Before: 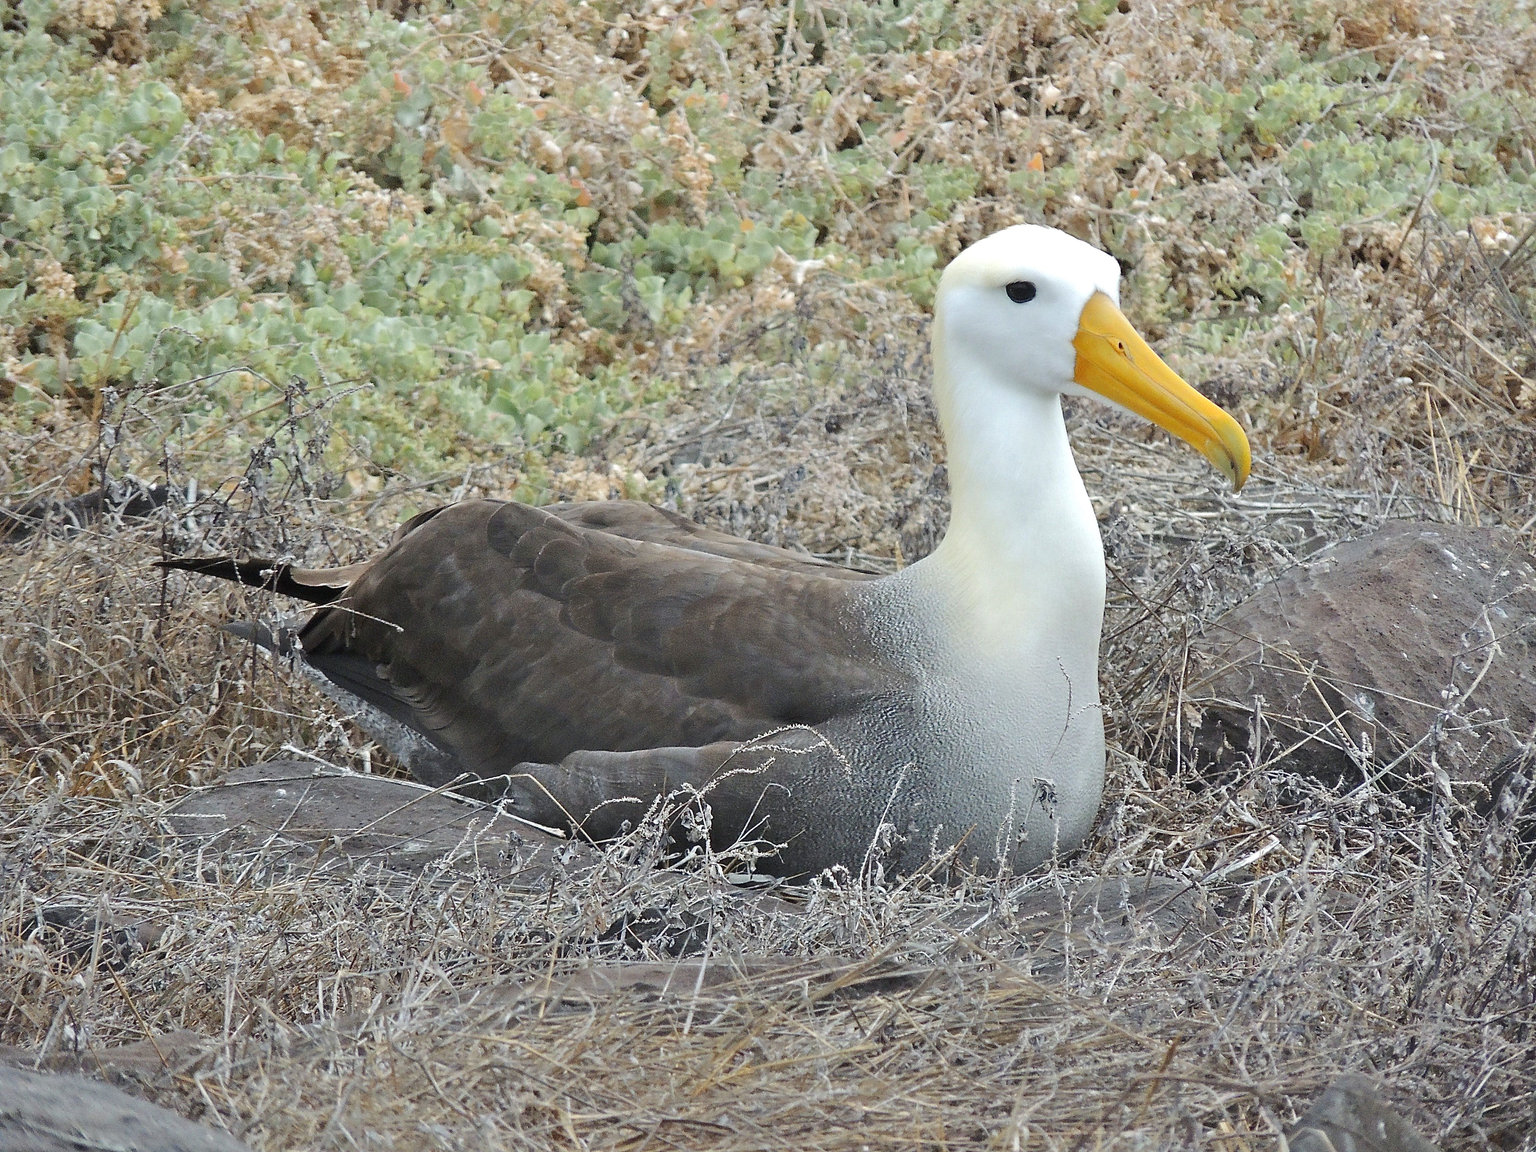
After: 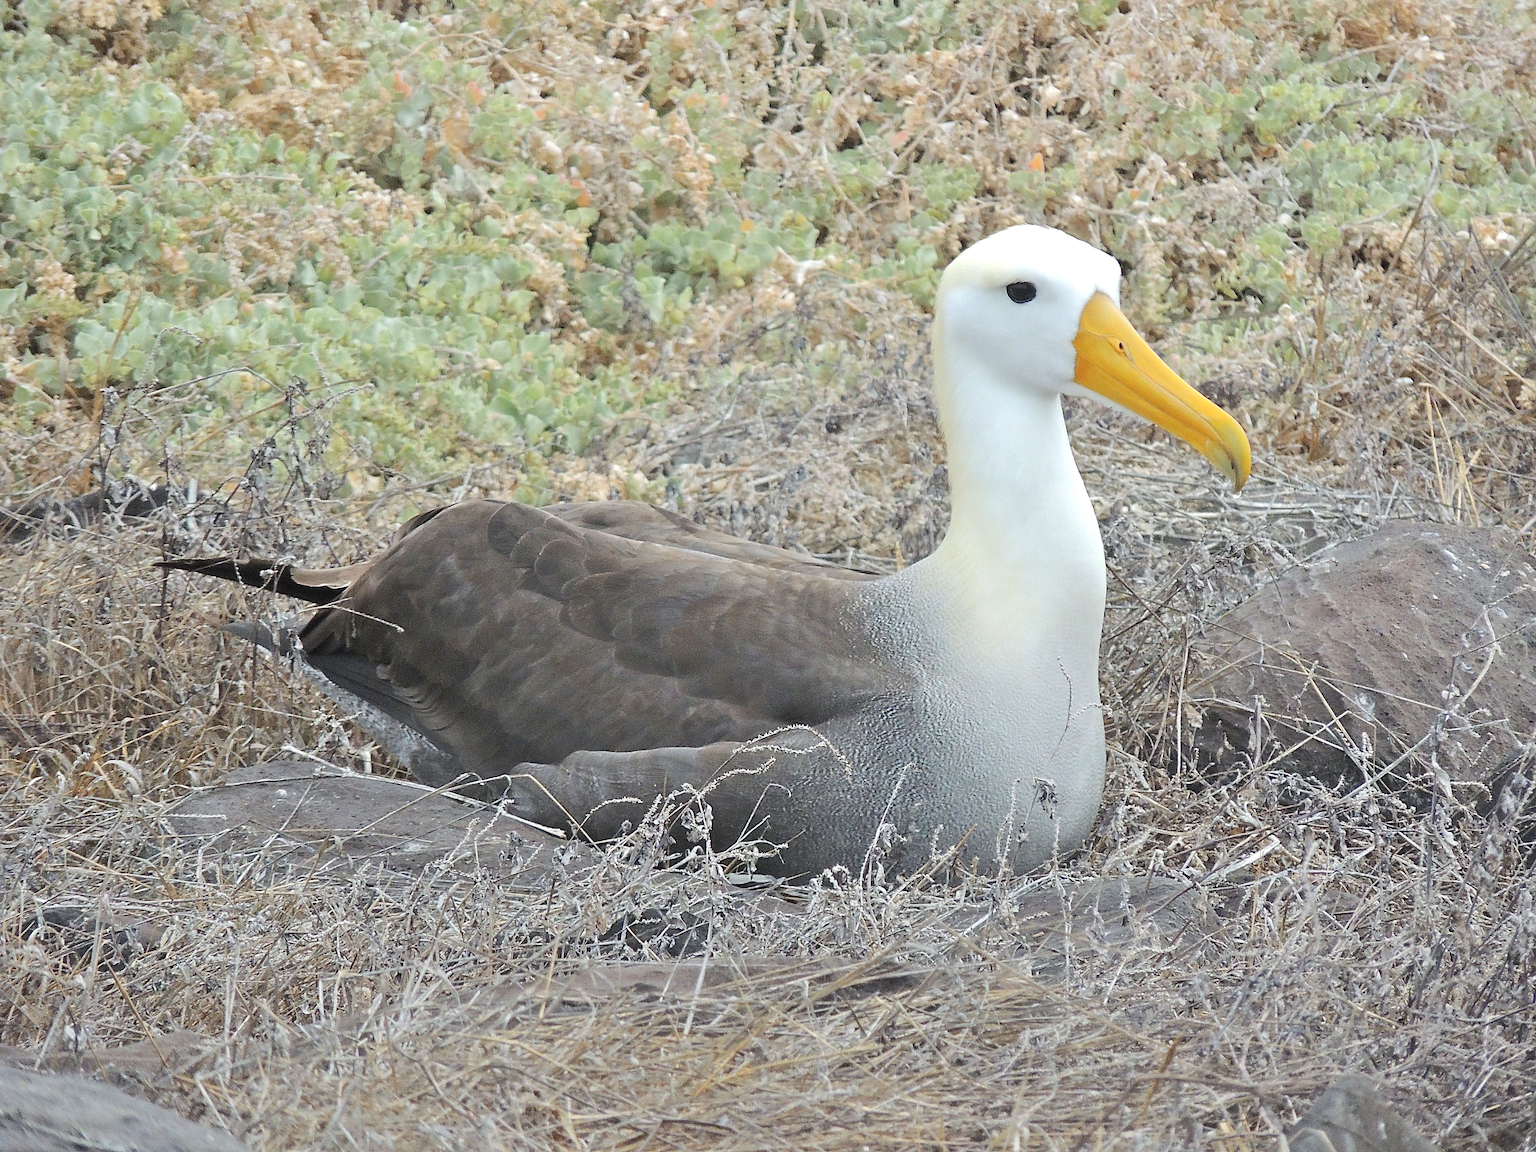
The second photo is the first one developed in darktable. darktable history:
contrast brightness saturation: brightness 0.122
